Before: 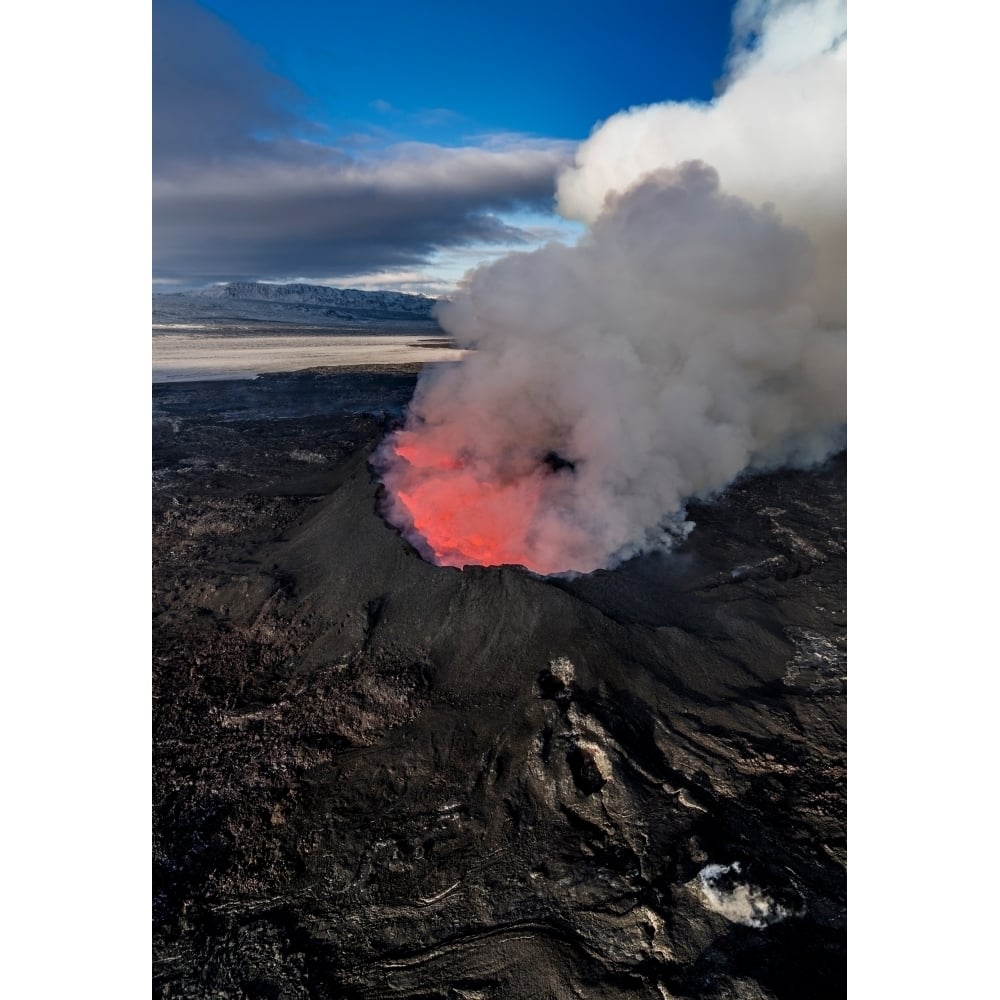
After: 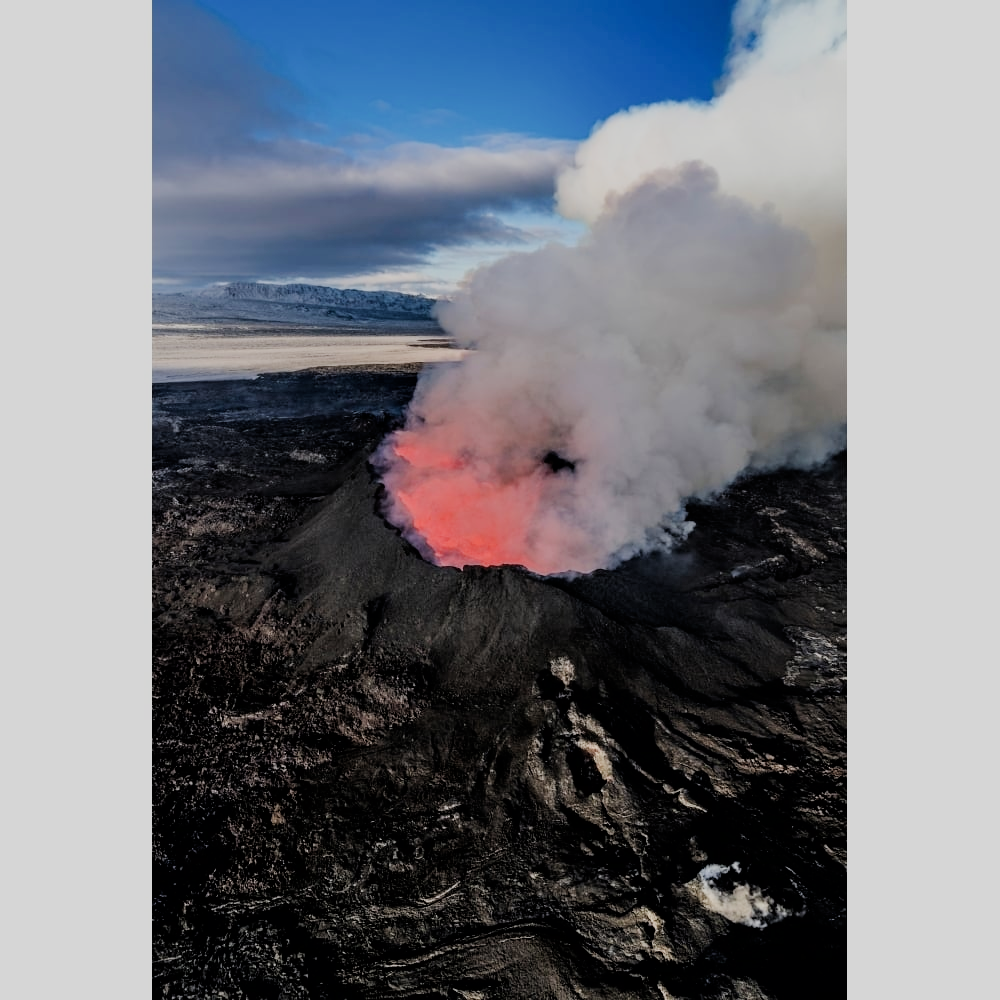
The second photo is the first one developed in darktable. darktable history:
filmic rgb: black relative exposure -6.16 EV, white relative exposure 6.96 EV, hardness 2.24
exposure: black level correction 0, exposure 0.498 EV, compensate exposure bias true, compensate highlight preservation false
